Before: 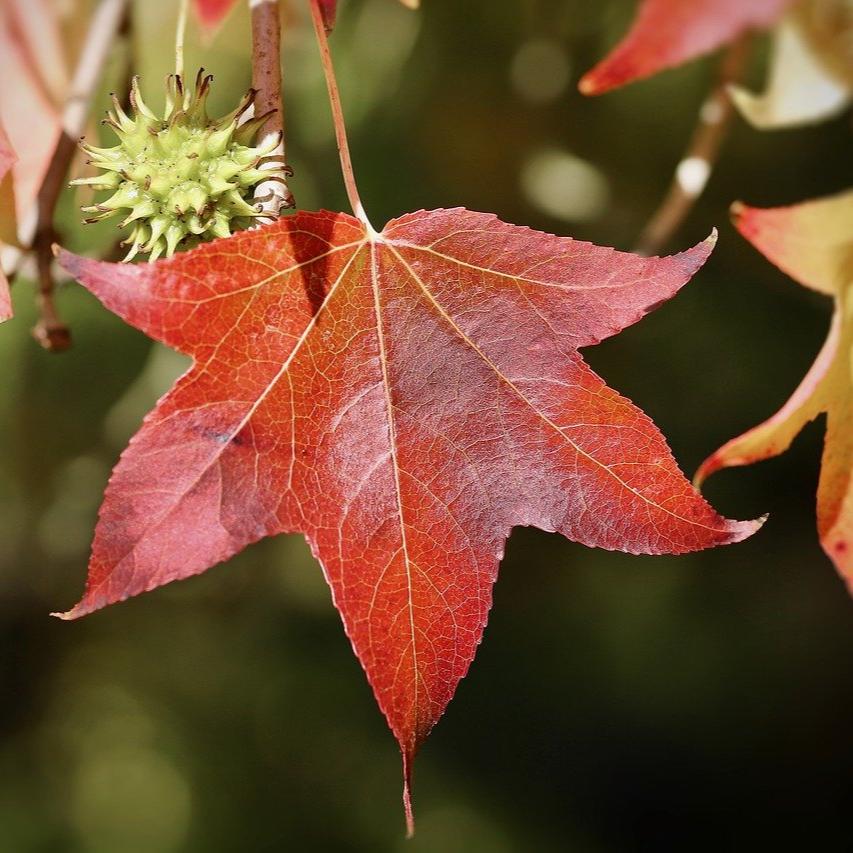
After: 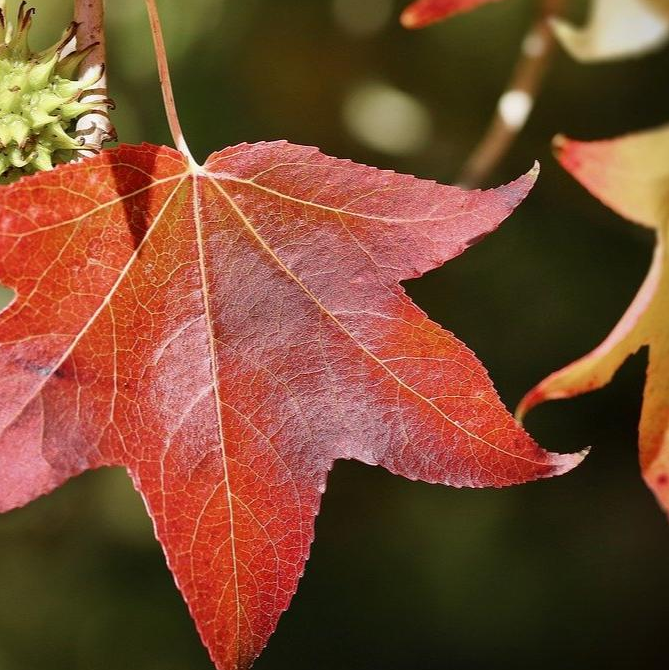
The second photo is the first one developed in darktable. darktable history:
crop and rotate: left 21.056%, top 7.966%, right 0.446%, bottom 13.392%
